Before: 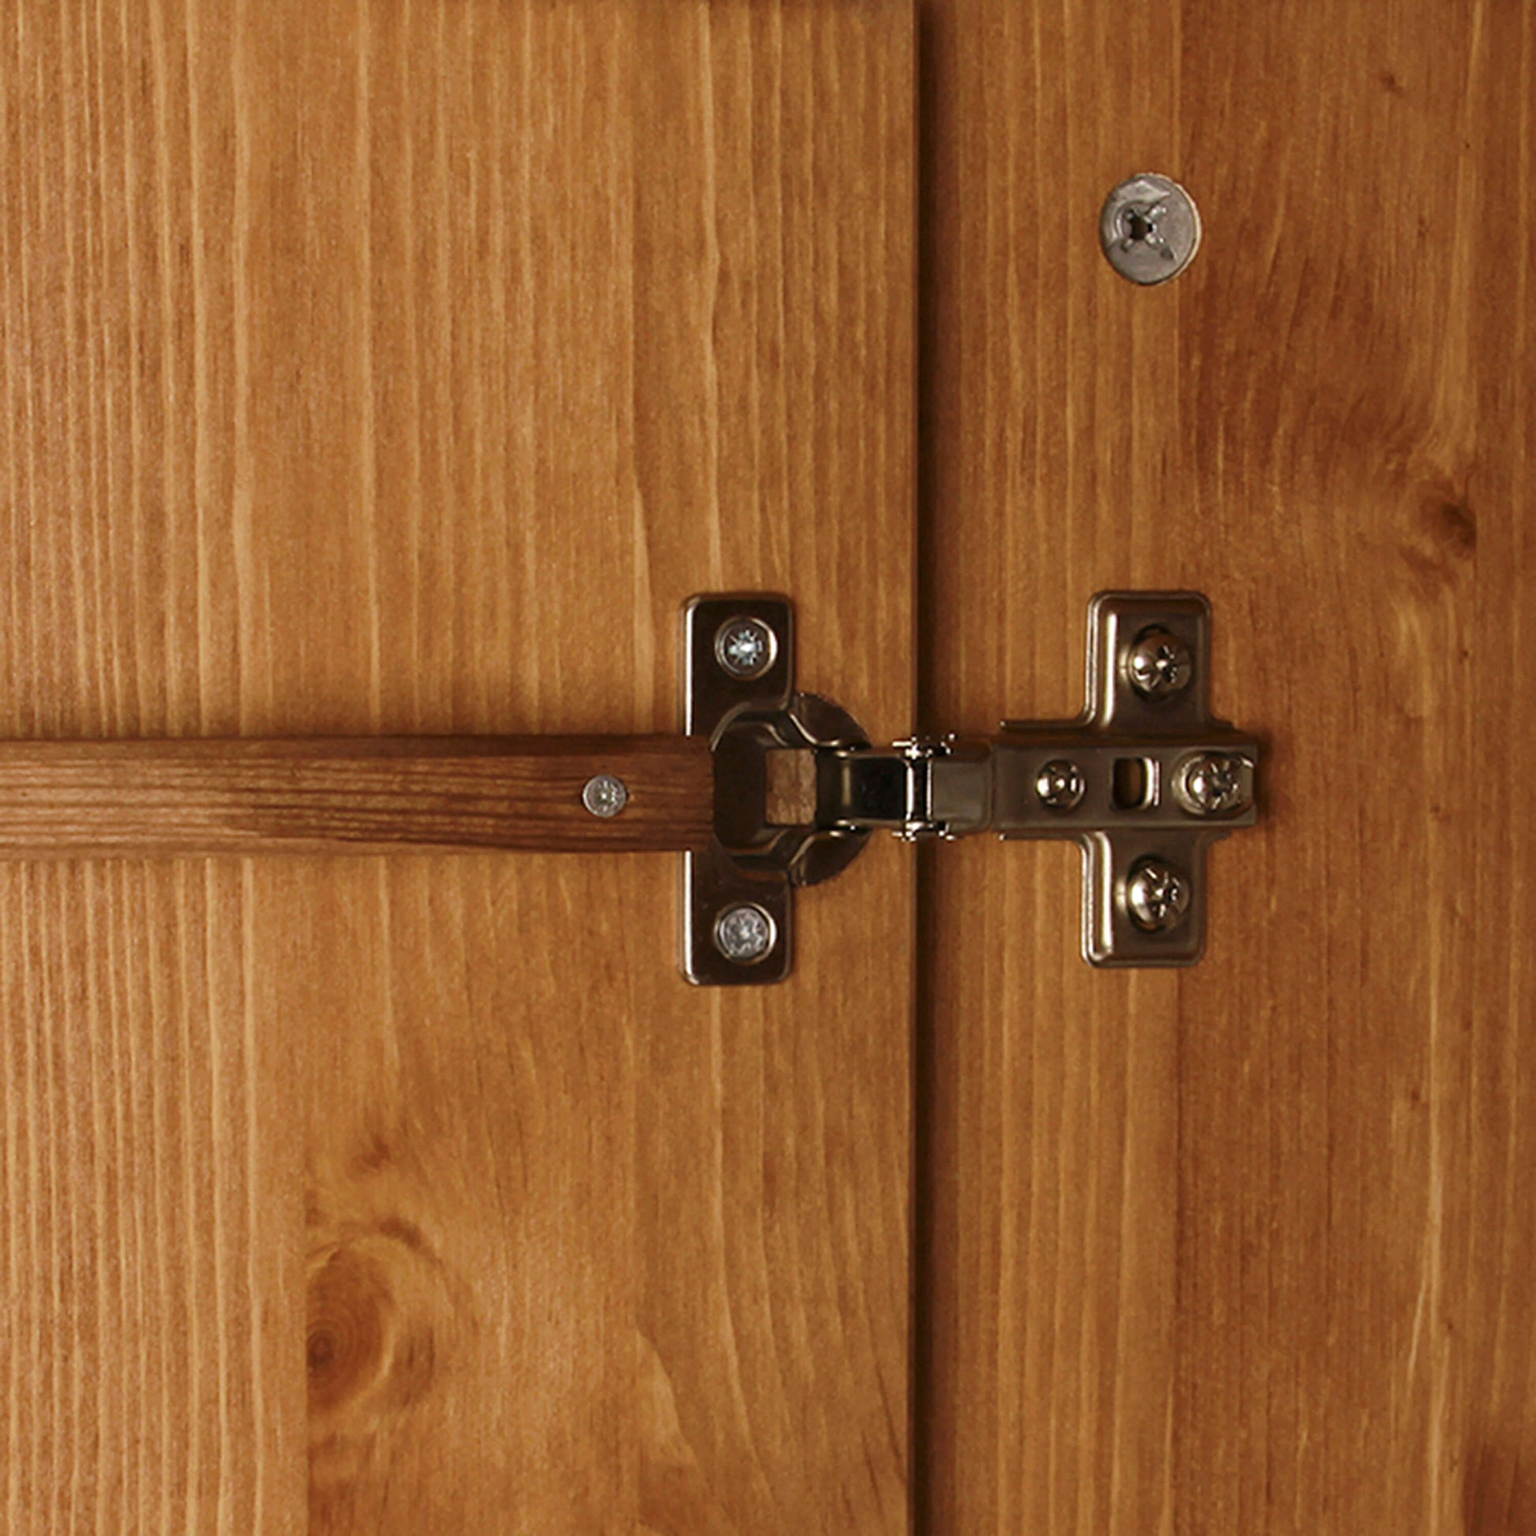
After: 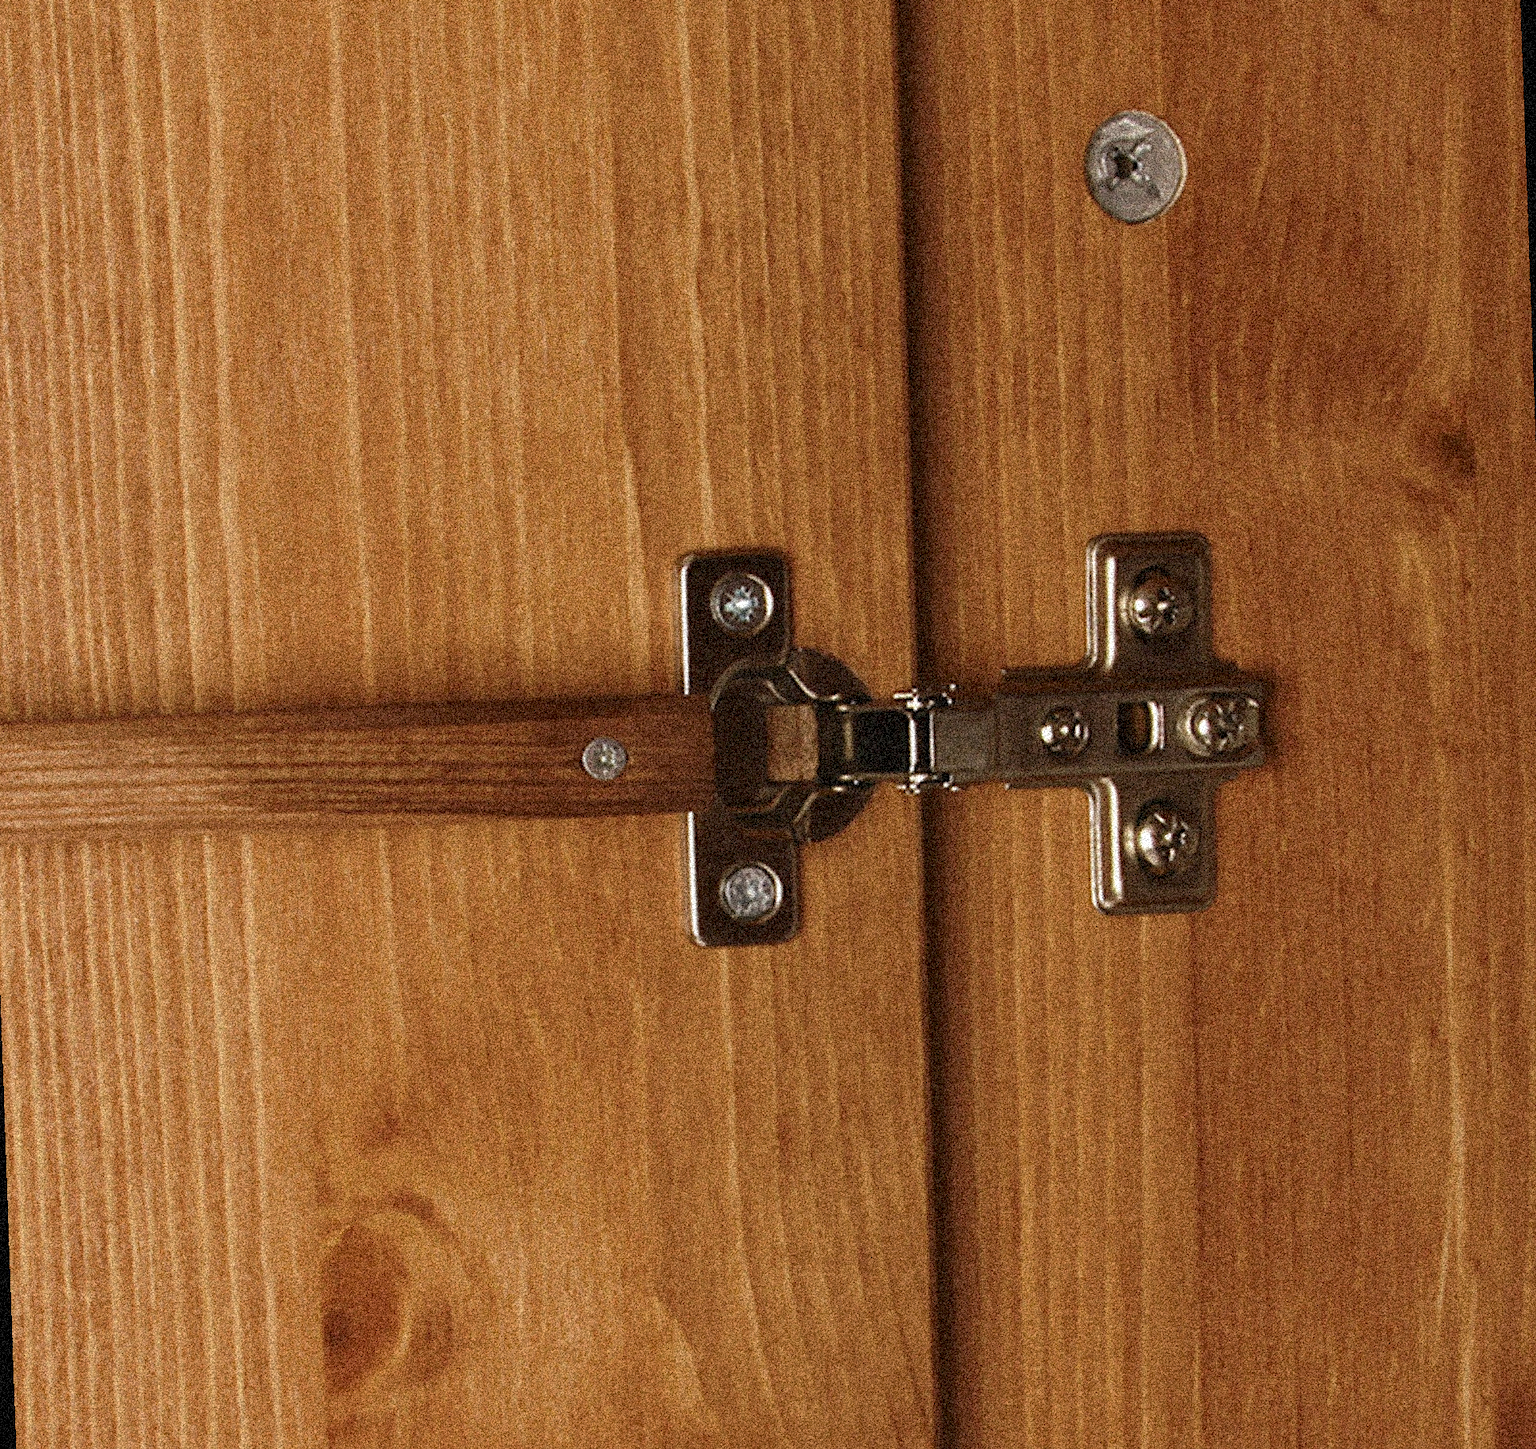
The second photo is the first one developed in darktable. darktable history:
rotate and perspective: rotation -2°, crop left 0.022, crop right 0.978, crop top 0.049, crop bottom 0.951
grain: coarseness 3.75 ISO, strength 100%, mid-tones bias 0%
